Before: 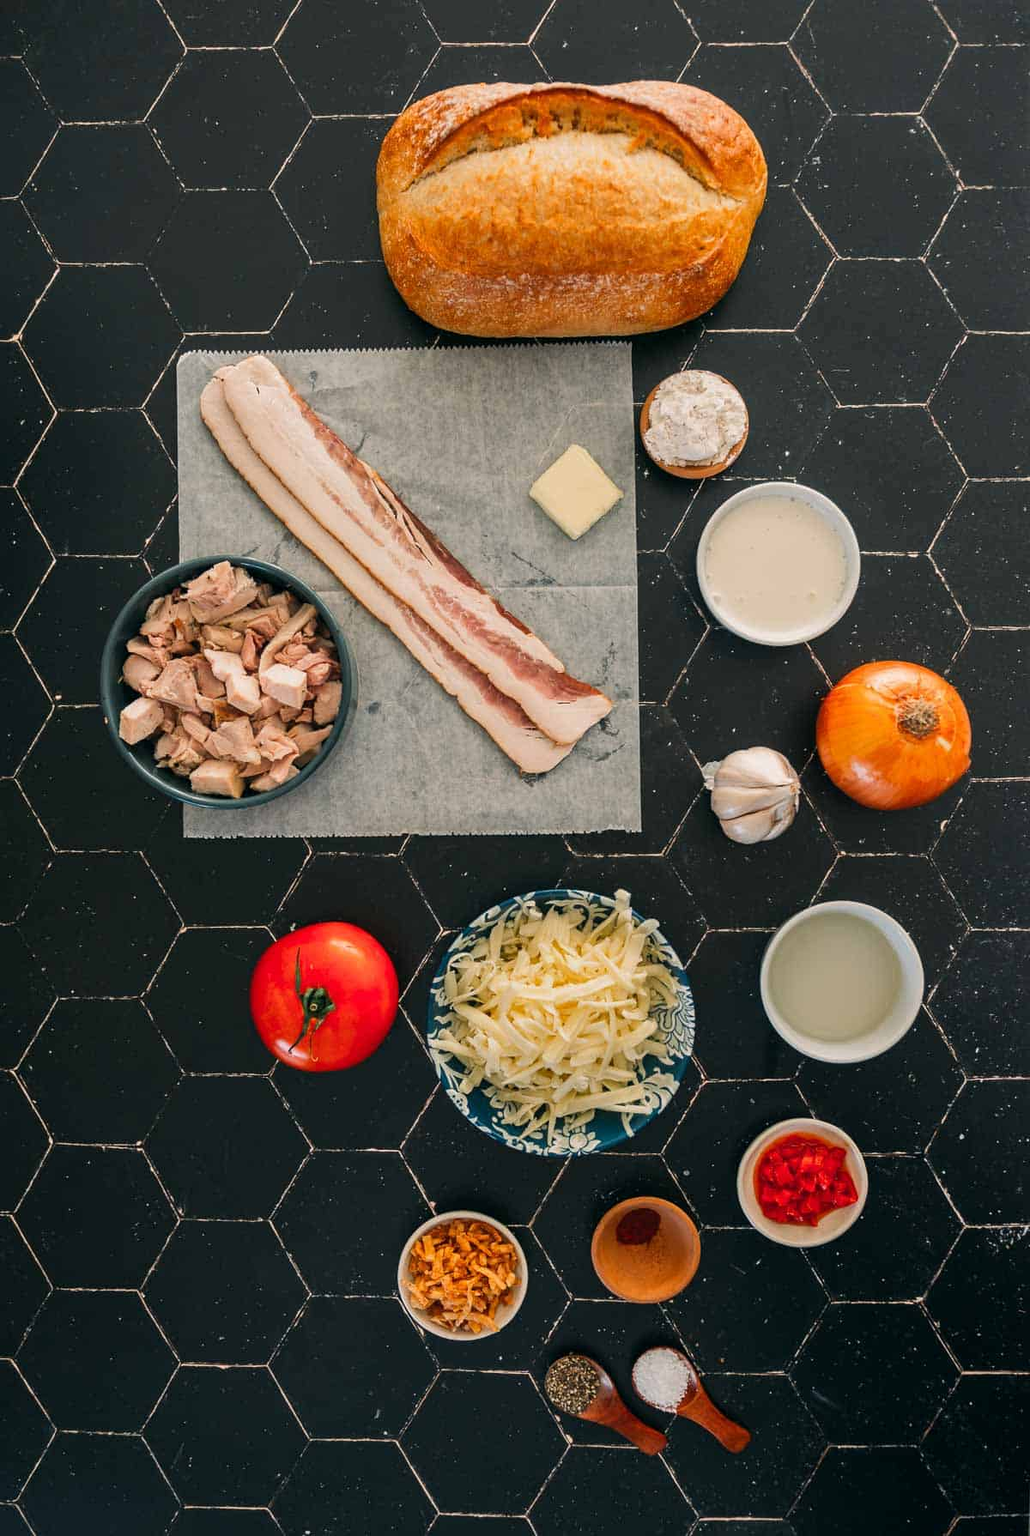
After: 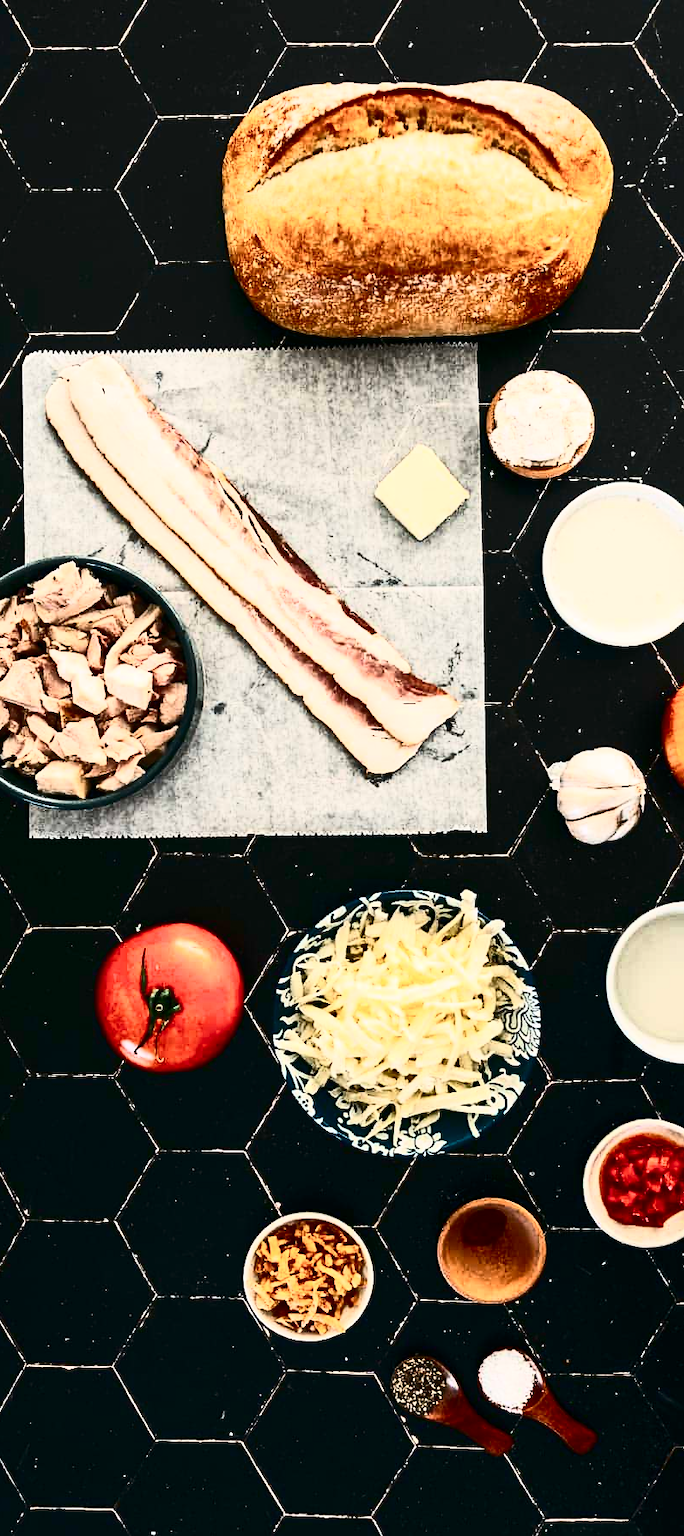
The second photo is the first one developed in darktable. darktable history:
contrast brightness saturation: contrast 0.927, brightness 0.193
crop and rotate: left 15.077%, right 18.462%
